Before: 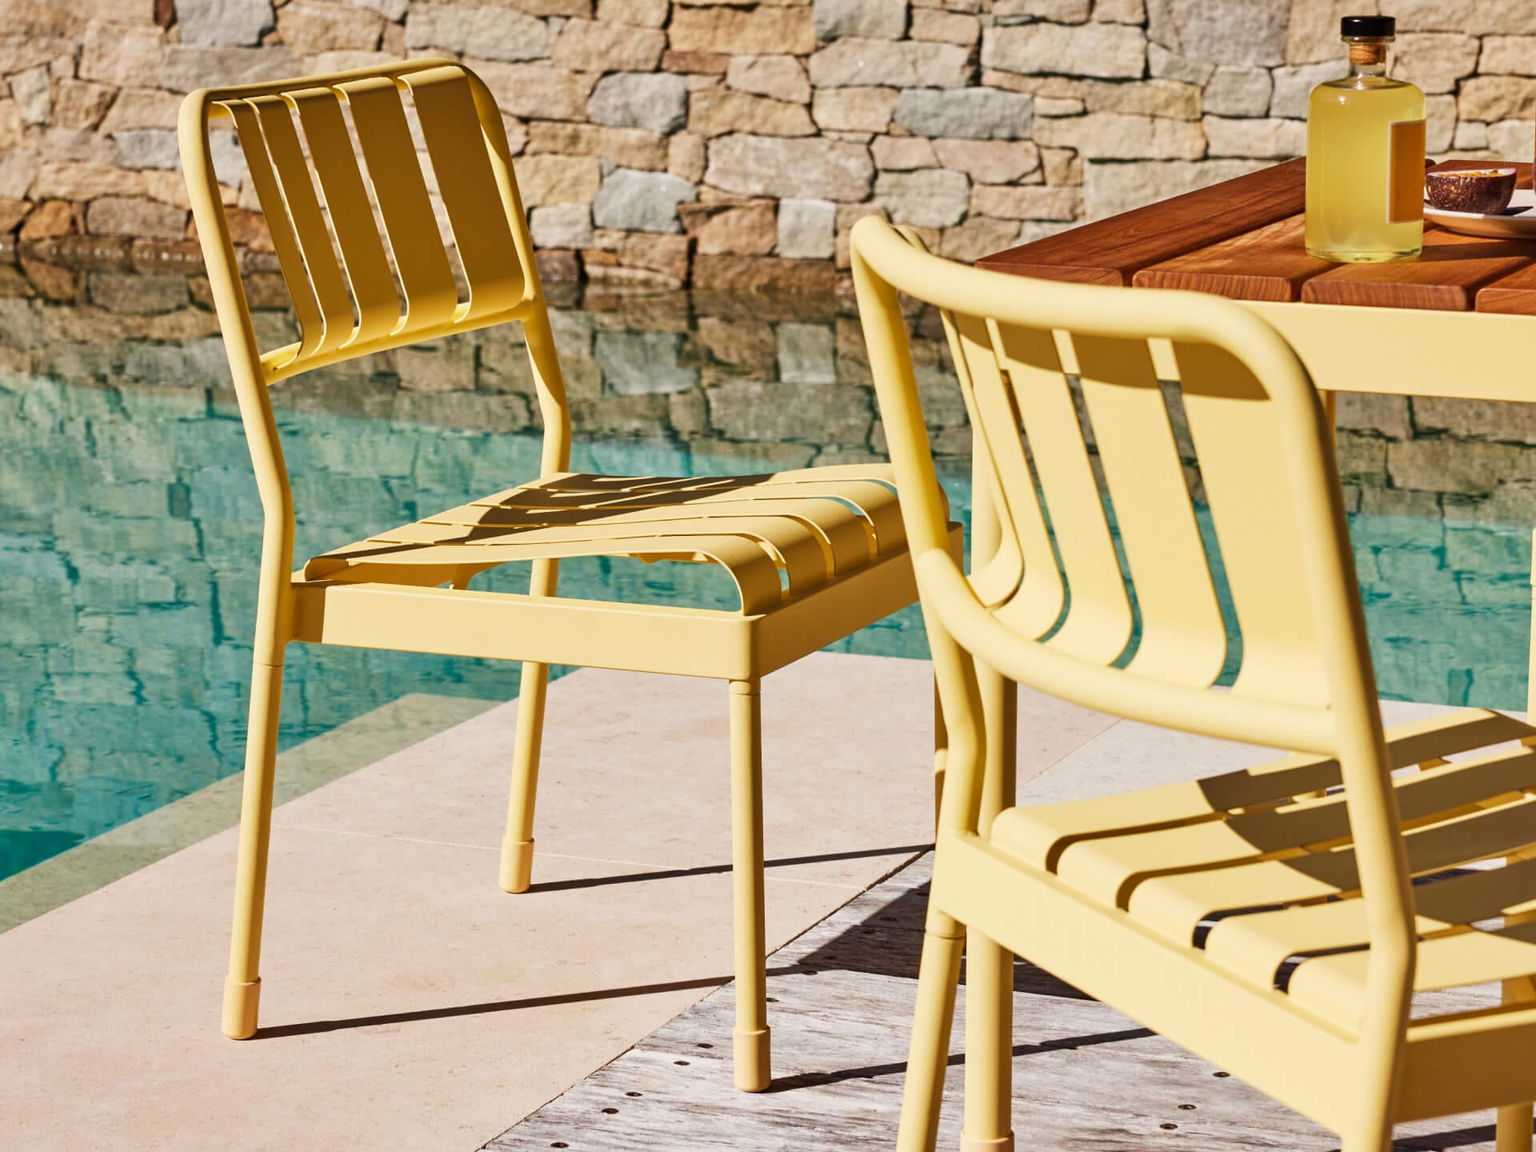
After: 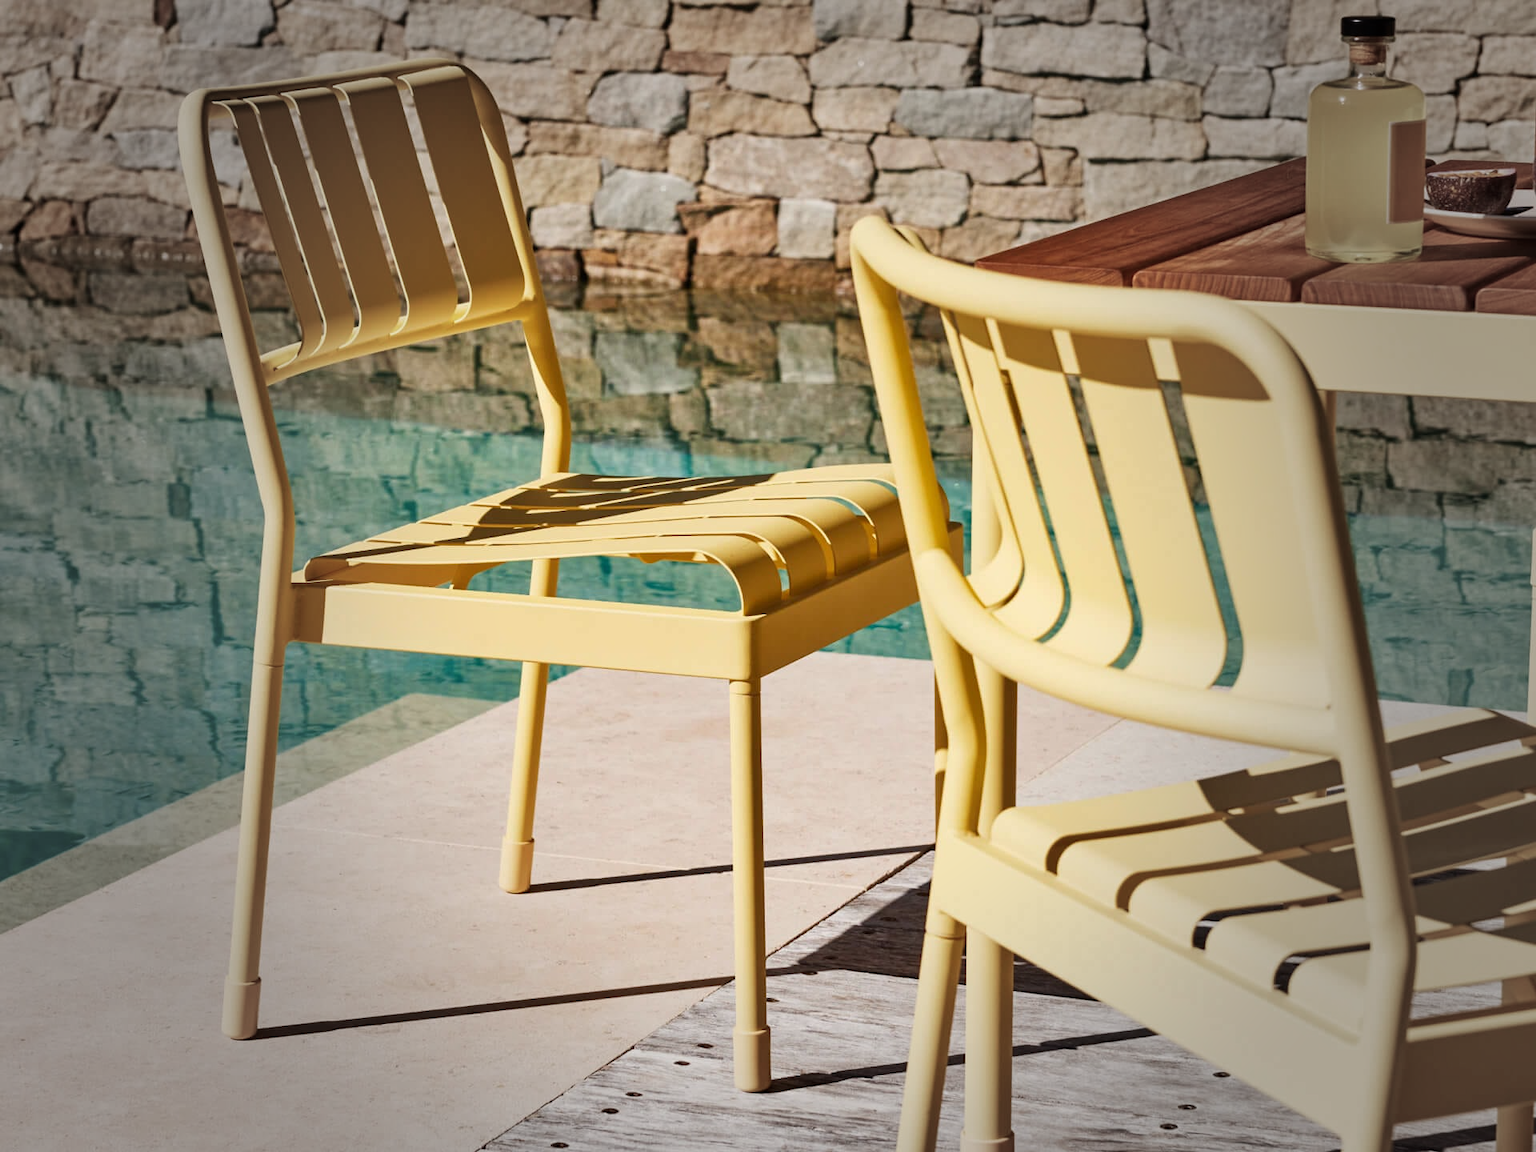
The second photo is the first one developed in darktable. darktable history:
vignetting: fall-off start 33.68%, fall-off radius 64.43%, width/height ratio 0.956, dithering 16-bit output, unbound false
